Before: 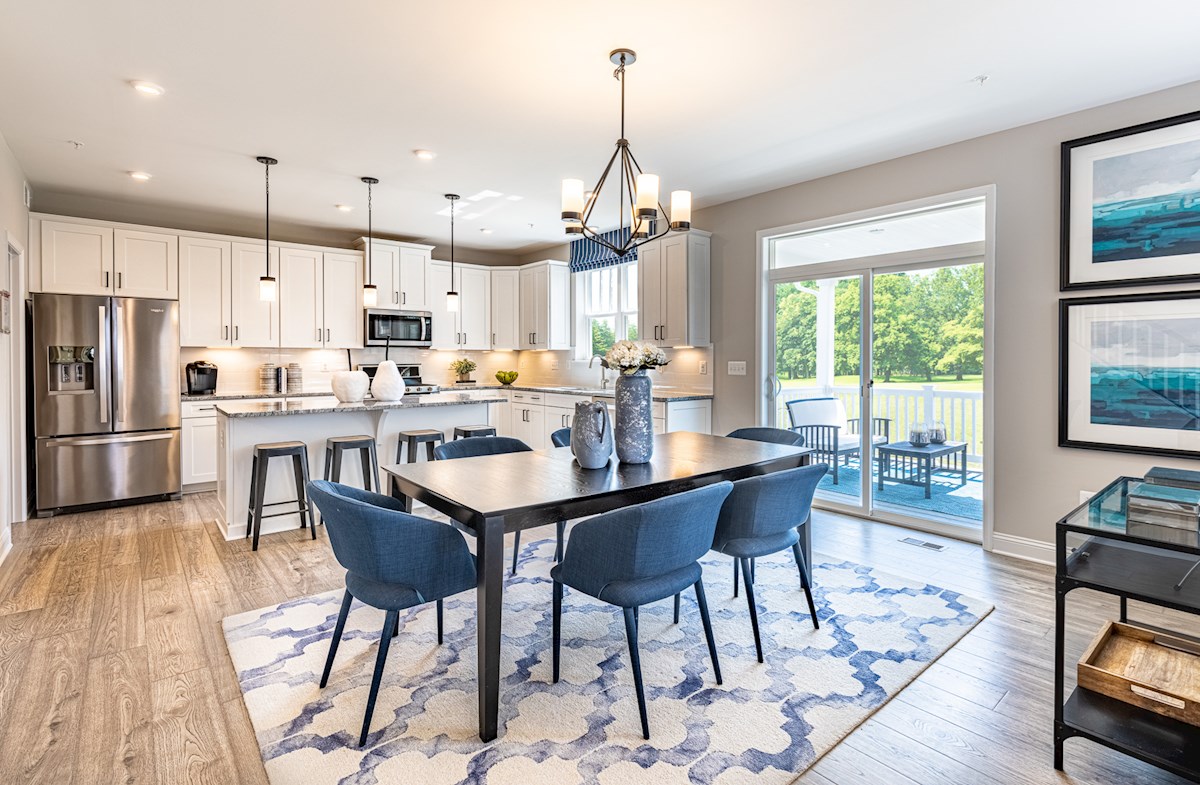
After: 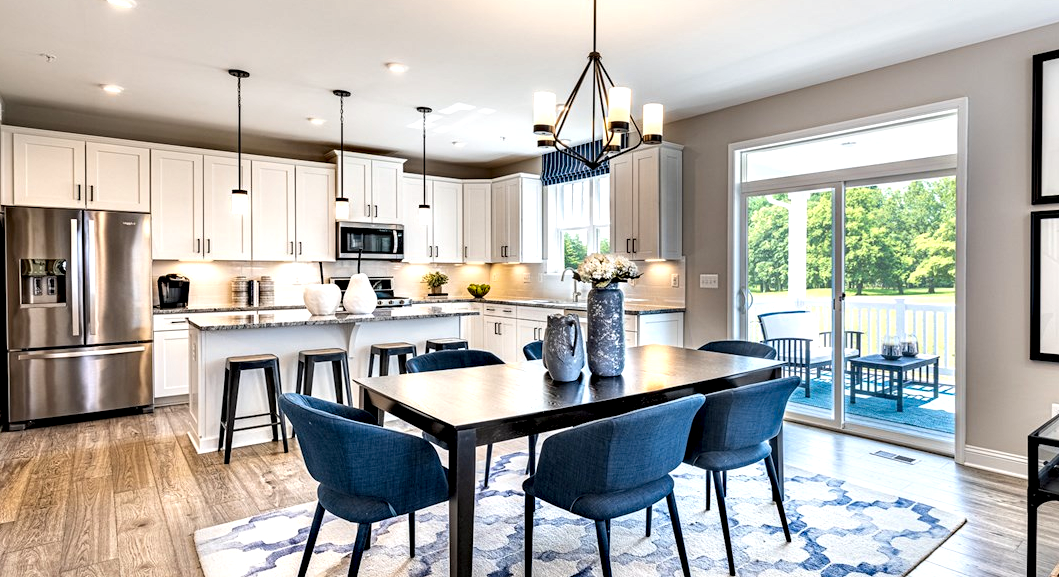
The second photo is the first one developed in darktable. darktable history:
crop and rotate: left 2.339%, top 11.177%, right 9.329%, bottom 15.274%
contrast equalizer: octaves 7, y [[0.6 ×6], [0.55 ×6], [0 ×6], [0 ×6], [0 ×6]]
